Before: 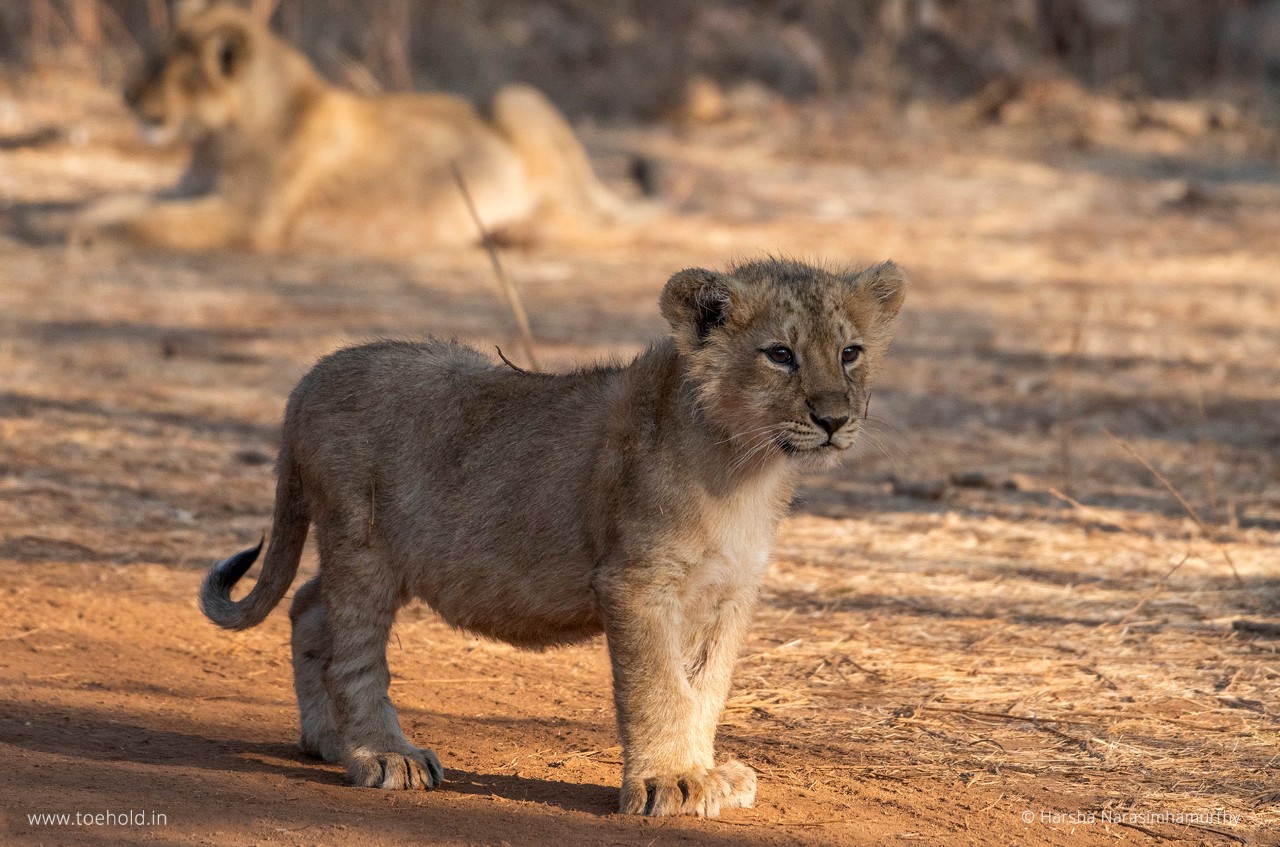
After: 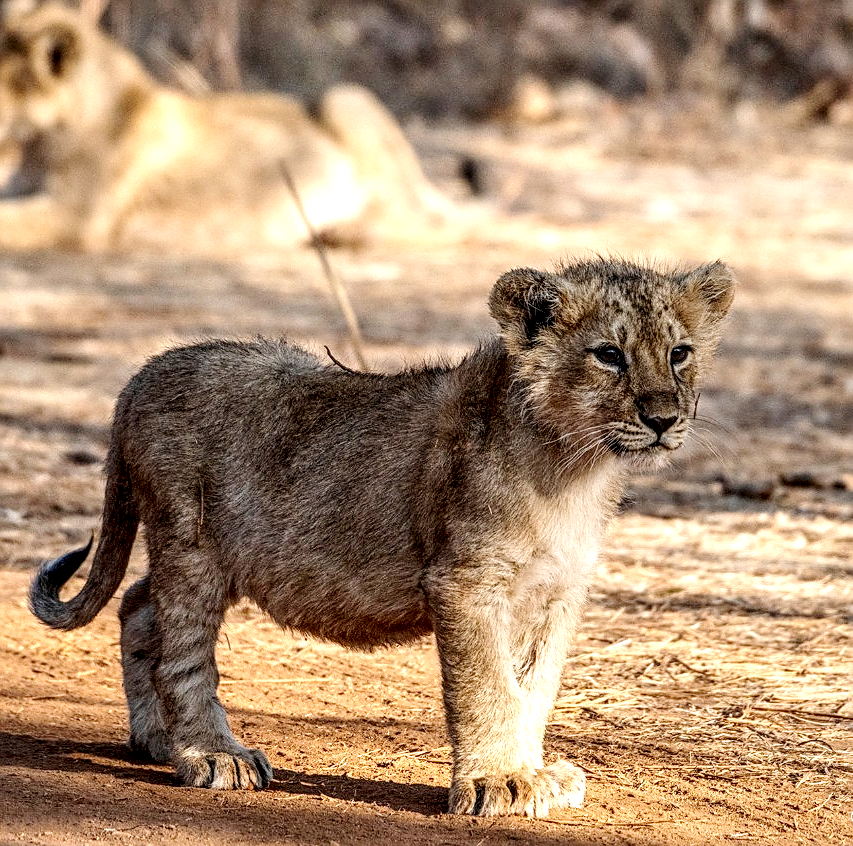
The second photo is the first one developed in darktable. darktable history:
base curve: curves: ch0 [(0, 0) (0.158, 0.273) (0.879, 0.895) (1, 1)], preserve colors none
sharpen: on, module defaults
local contrast: detail 203%
contrast brightness saturation: saturation 0.18
crop and rotate: left 13.409%, right 19.924%
